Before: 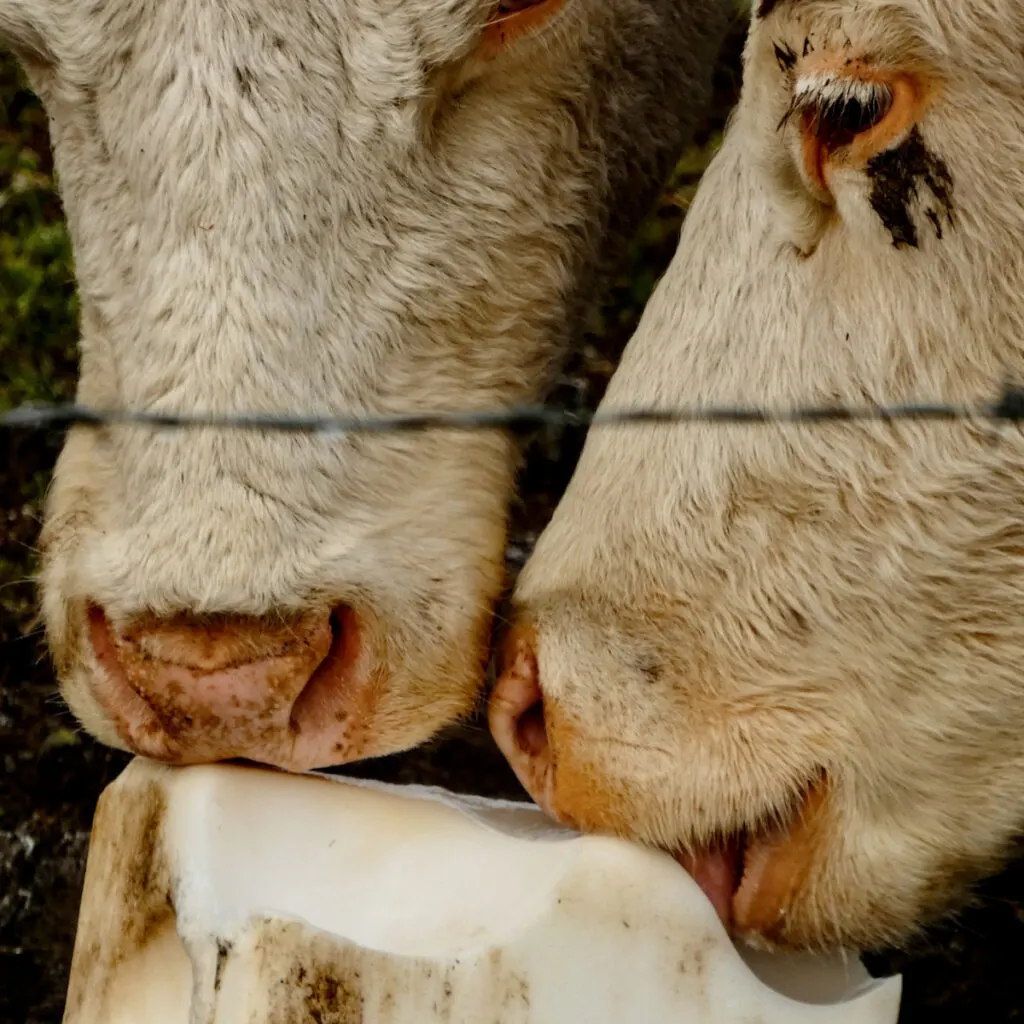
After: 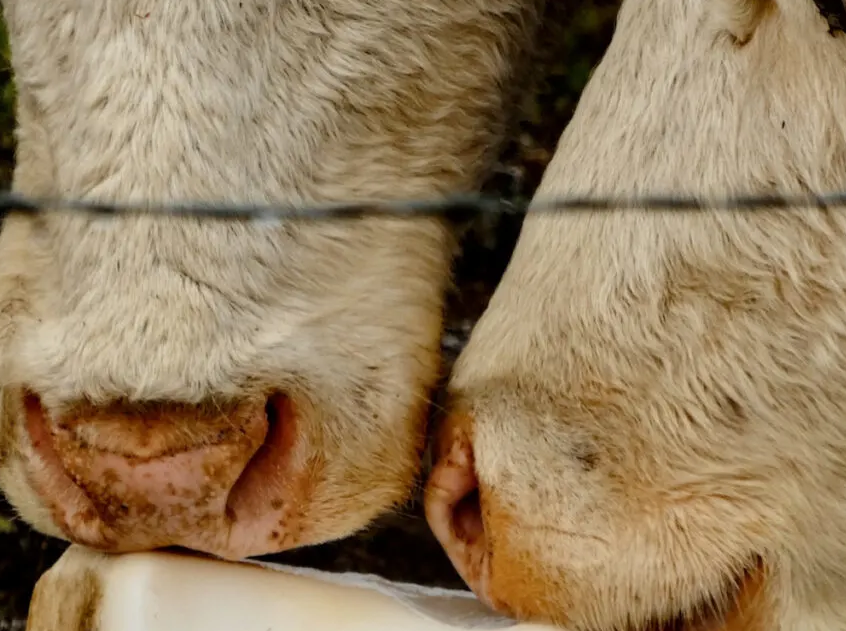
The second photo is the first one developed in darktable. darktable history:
crop and rotate: left 6.315%, top 20.742%, right 11.052%, bottom 17.591%
